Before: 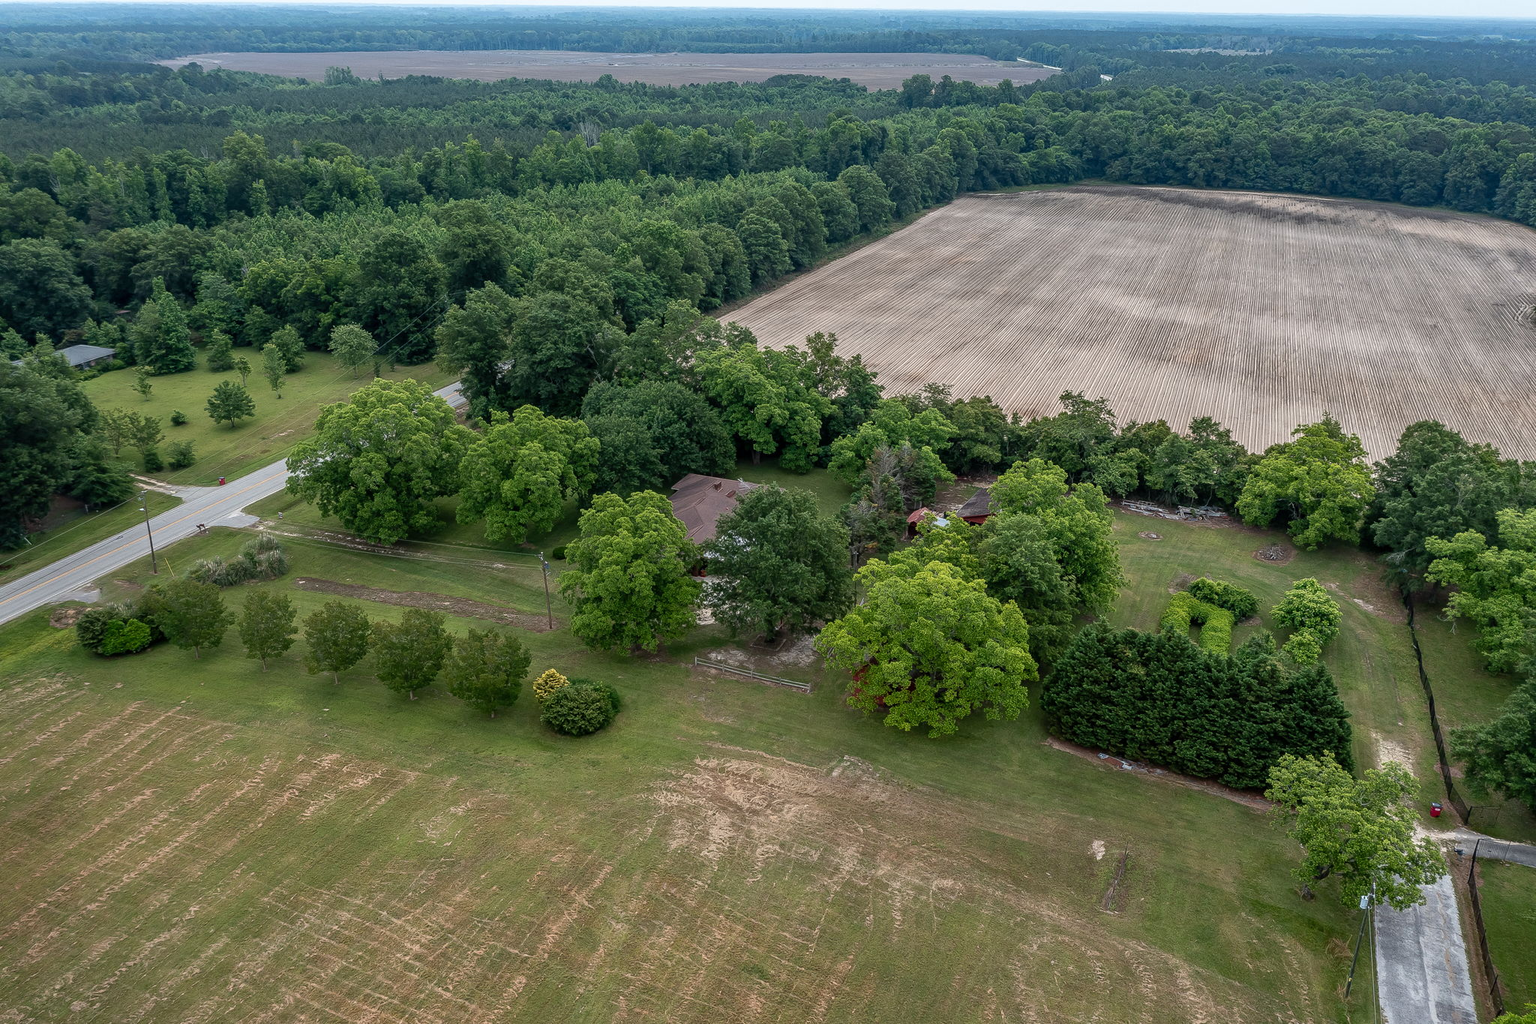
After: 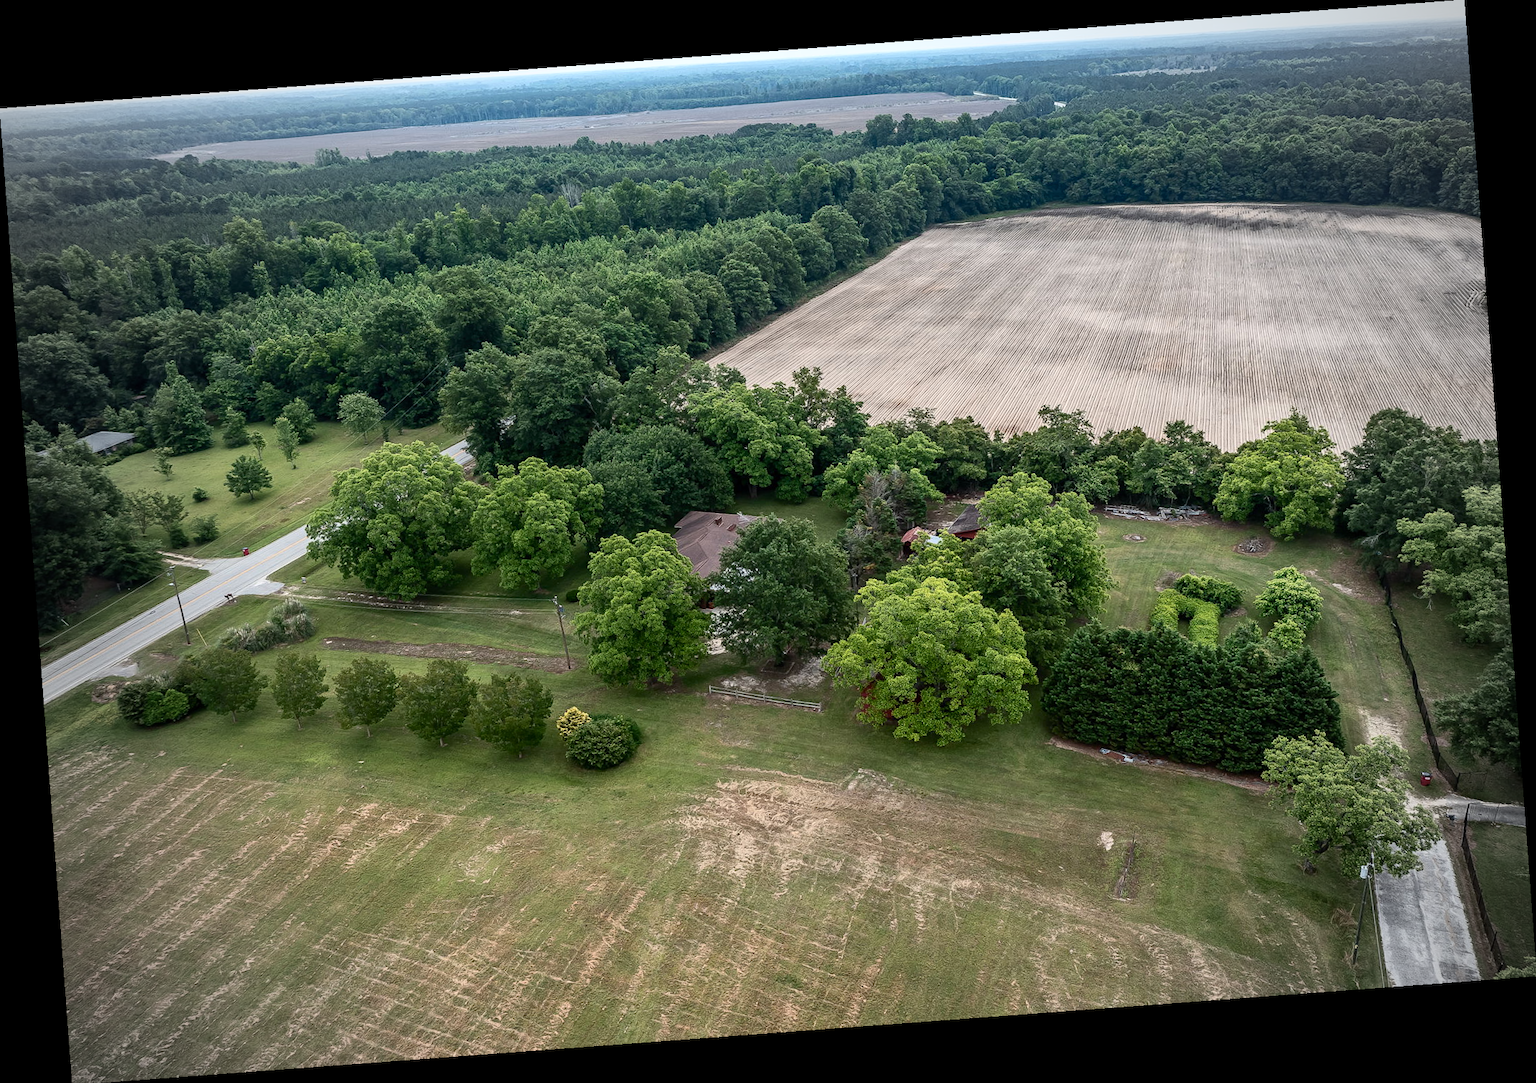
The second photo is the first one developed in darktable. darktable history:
rotate and perspective: rotation -4.25°, automatic cropping off
contrast brightness saturation: contrast 0.24, brightness 0.09
vignetting: fall-off start 67.15%, brightness -0.442, saturation -0.691, width/height ratio 1.011, unbound false
